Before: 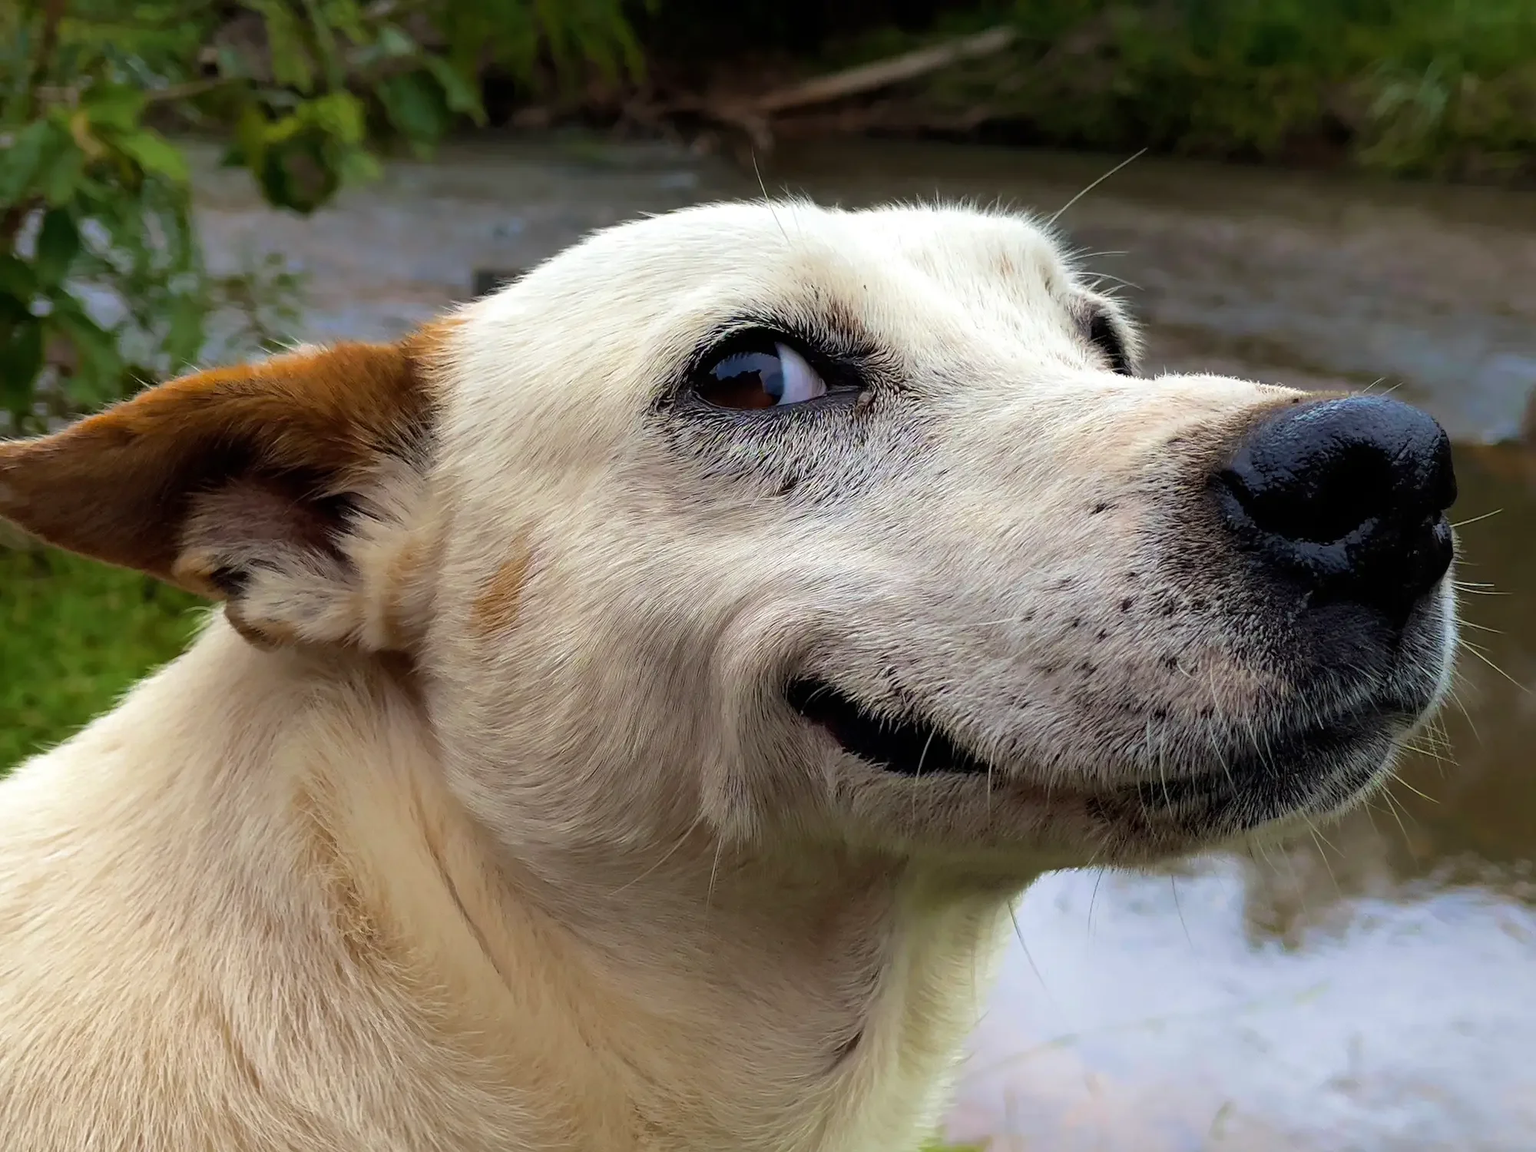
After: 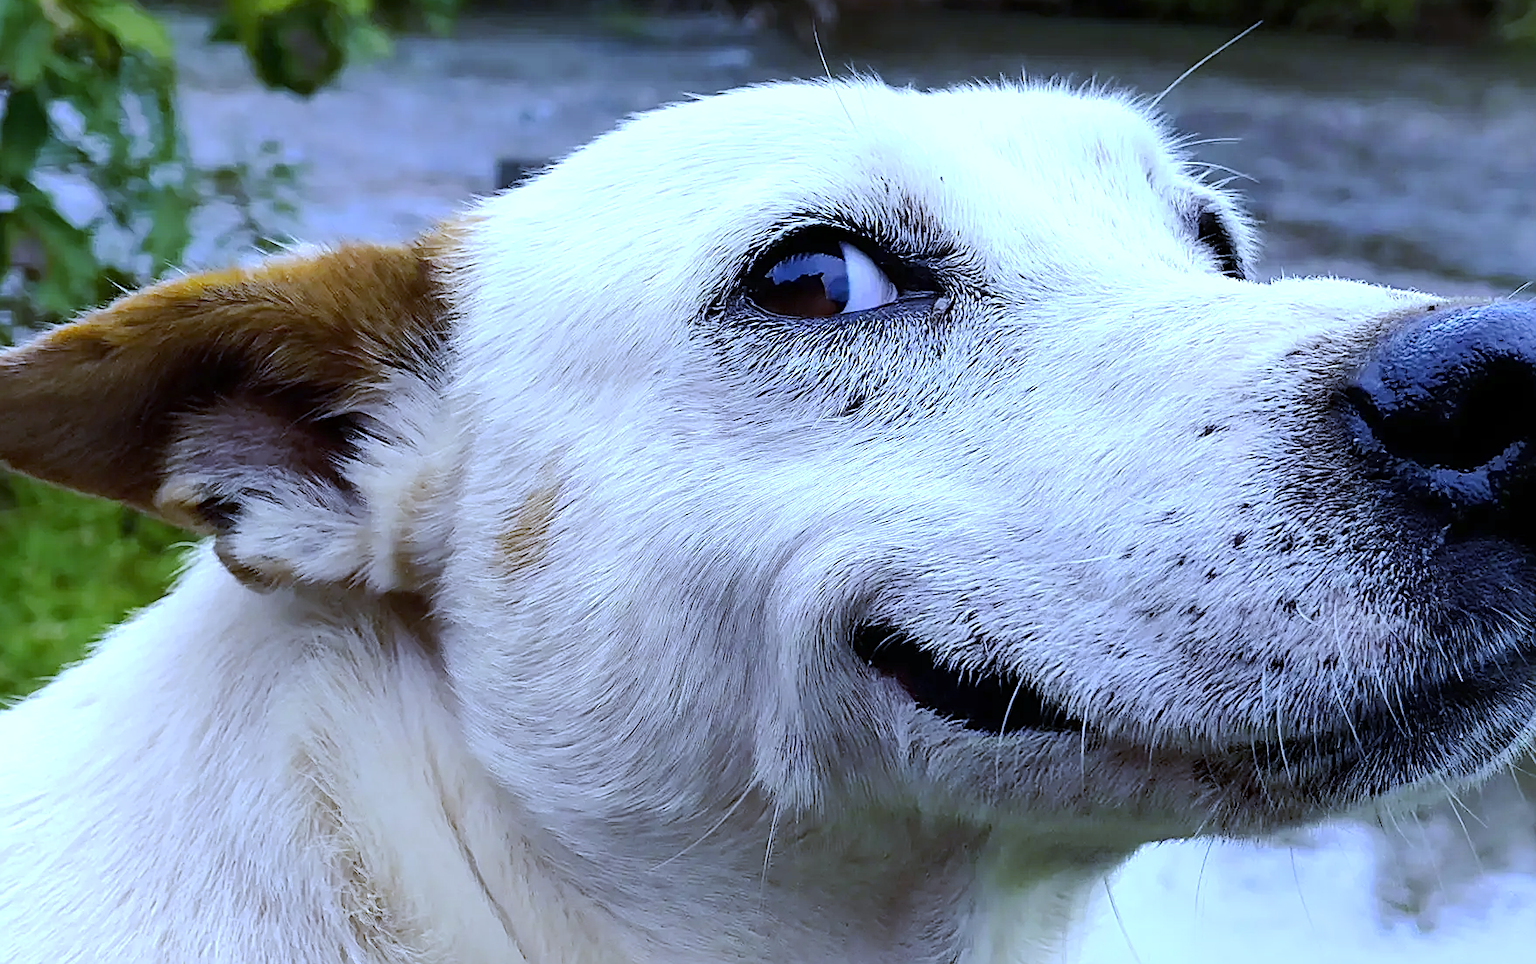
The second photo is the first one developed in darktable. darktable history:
white balance: red 0.766, blue 1.537
crop and rotate: left 2.425%, top 11.305%, right 9.6%, bottom 15.08%
sharpen: on, module defaults
base curve: curves: ch0 [(0, 0) (0.158, 0.273) (0.879, 0.895) (1, 1)], preserve colors none
tone equalizer: -8 EV -0.417 EV, -7 EV -0.389 EV, -6 EV -0.333 EV, -5 EV -0.222 EV, -3 EV 0.222 EV, -2 EV 0.333 EV, -1 EV 0.389 EV, +0 EV 0.417 EV, edges refinement/feathering 500, mask exposure compensation -1.57 EV, preserve details no
